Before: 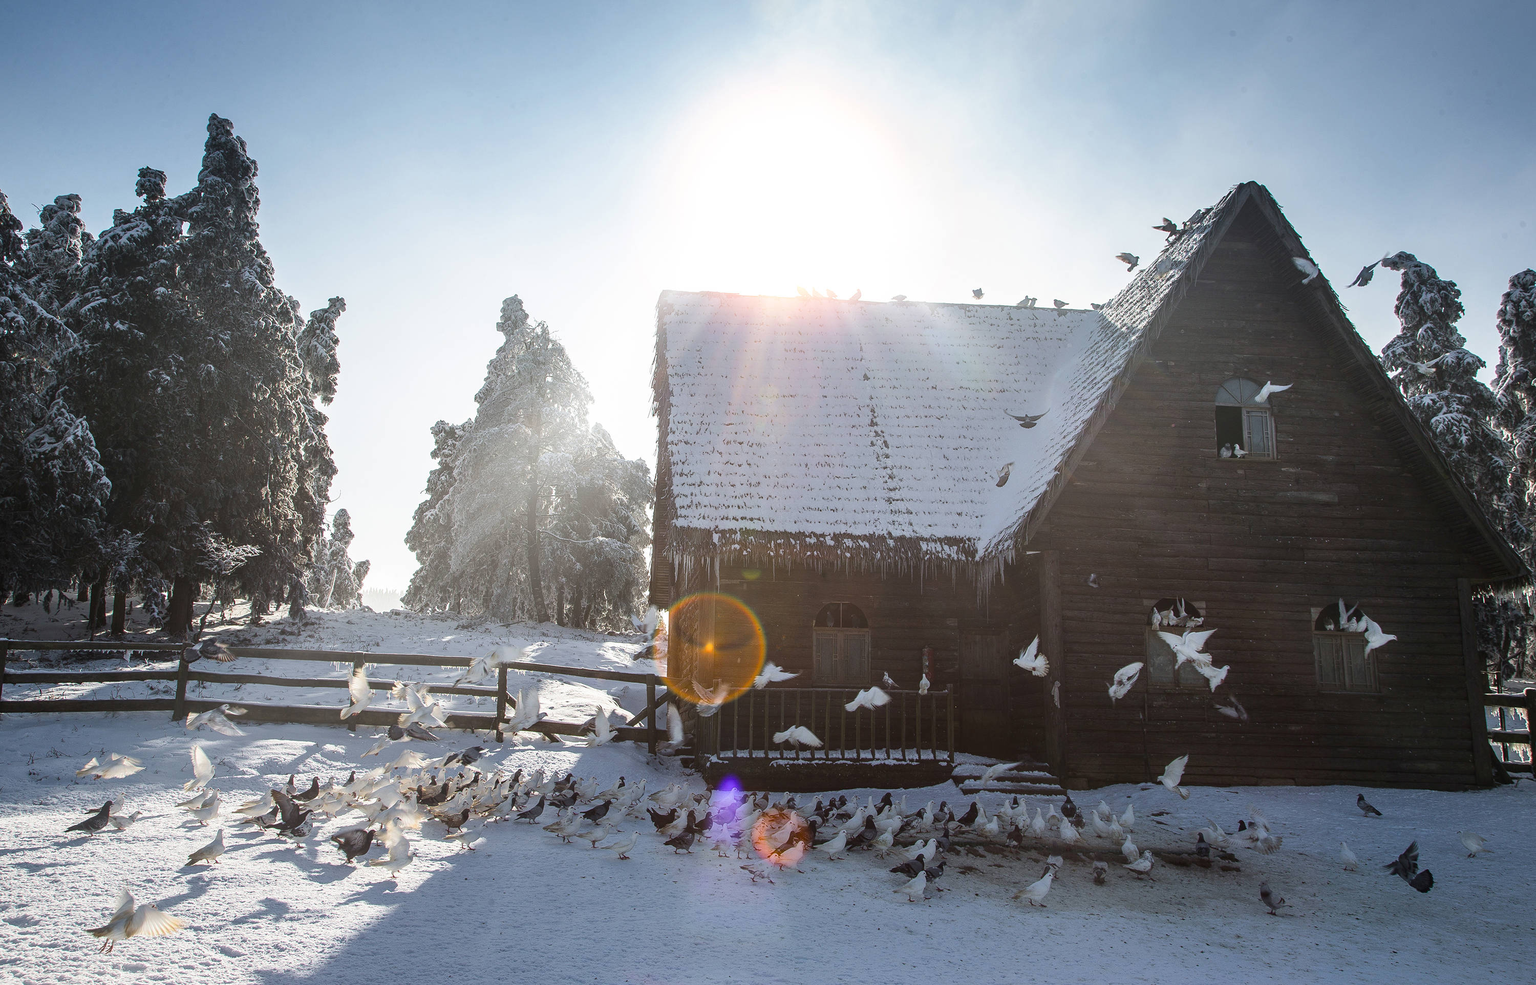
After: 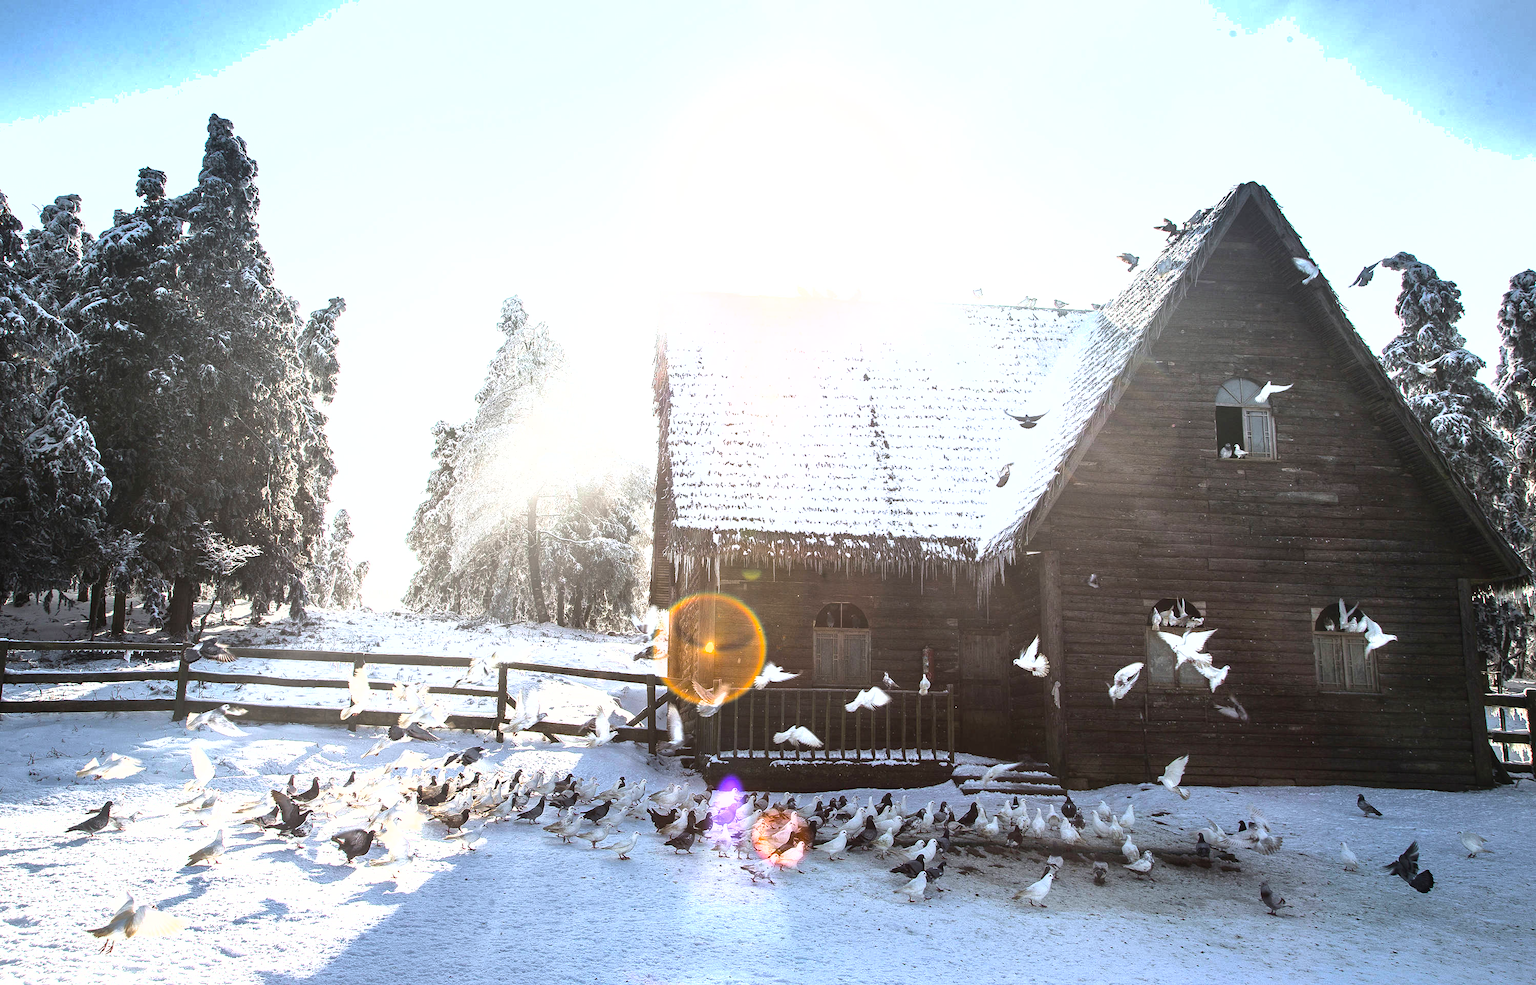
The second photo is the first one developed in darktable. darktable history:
tone equalizer: -8 EV -1.08 EV, -7 EV -1.05 EV, -6 EV -0.889 EV, -5 EV -0.567 EV, -3 EV 0.555 EV, -2 EV 0.873 EV, -1 EV 0.988 EV, +0 EV 1.07 EV, edges refinement/feathering 500, mask exposure compensation -1.57 EV, preserve details no
shadows and highlights: on, module defaults
exposure: black level correction 0, exposure 0.7 EV, compensate highlight preservation false
